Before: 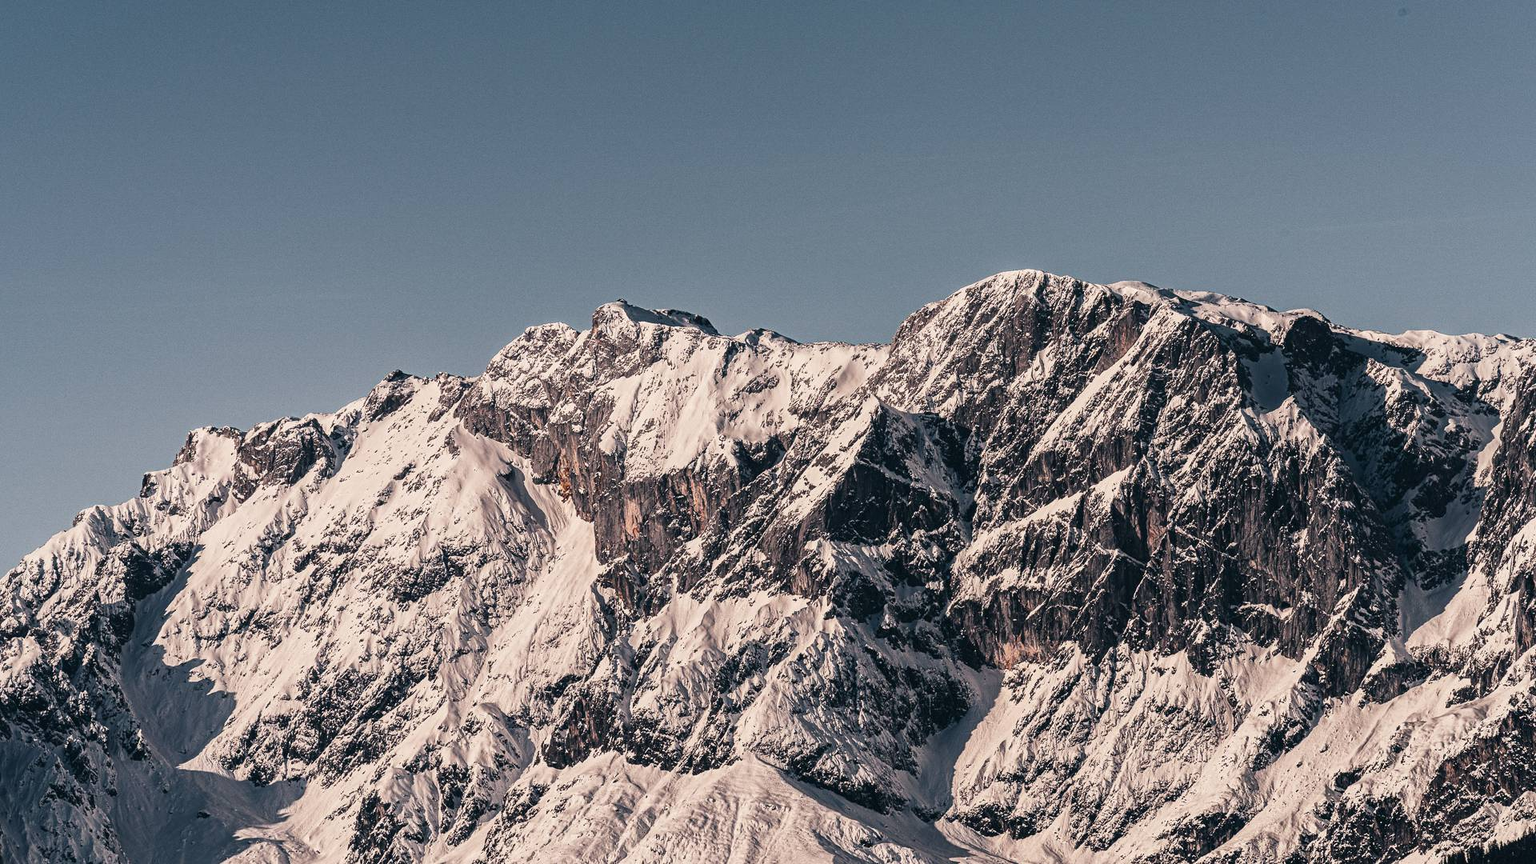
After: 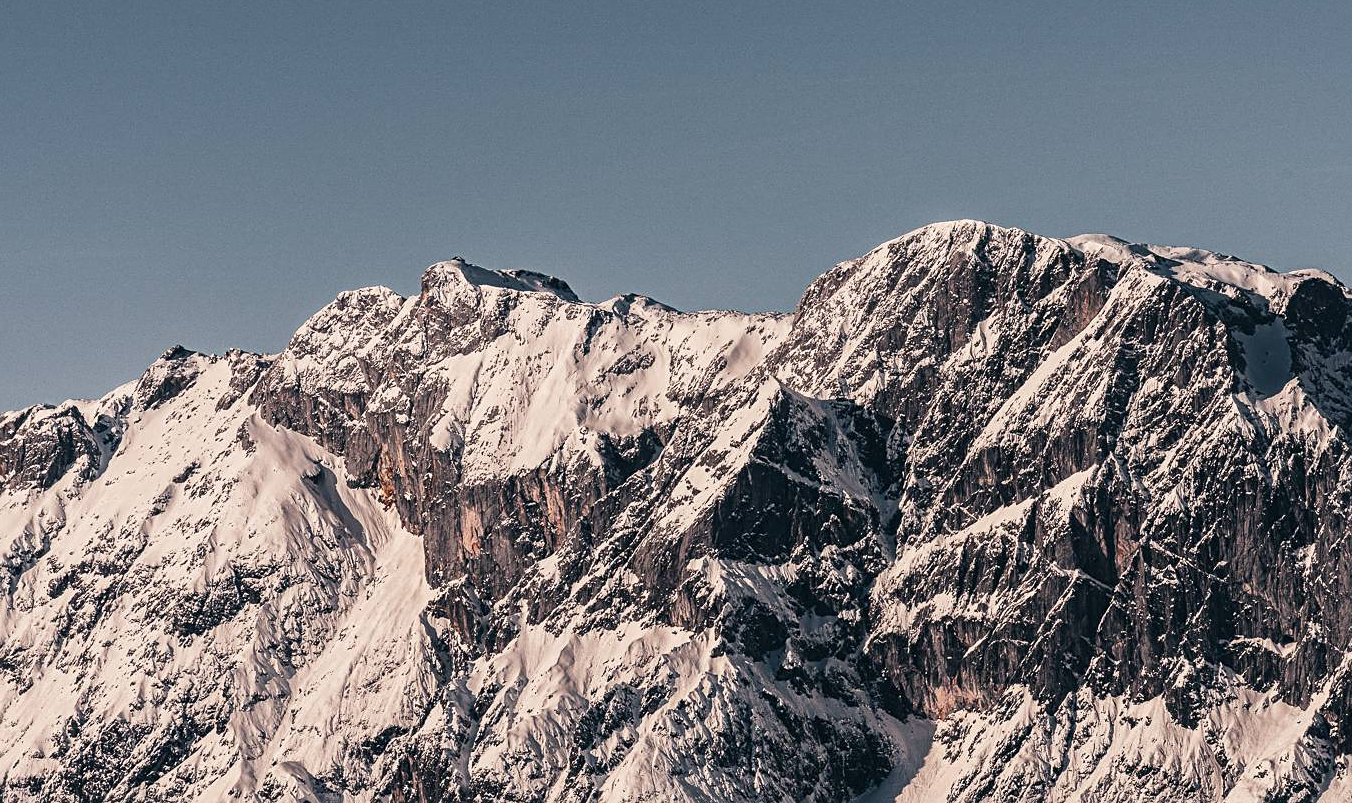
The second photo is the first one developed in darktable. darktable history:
crop and rotate: left 16.655%, top 10.914%, right 12.885%, bottom 14.693%
sharpen: amount 0.208
